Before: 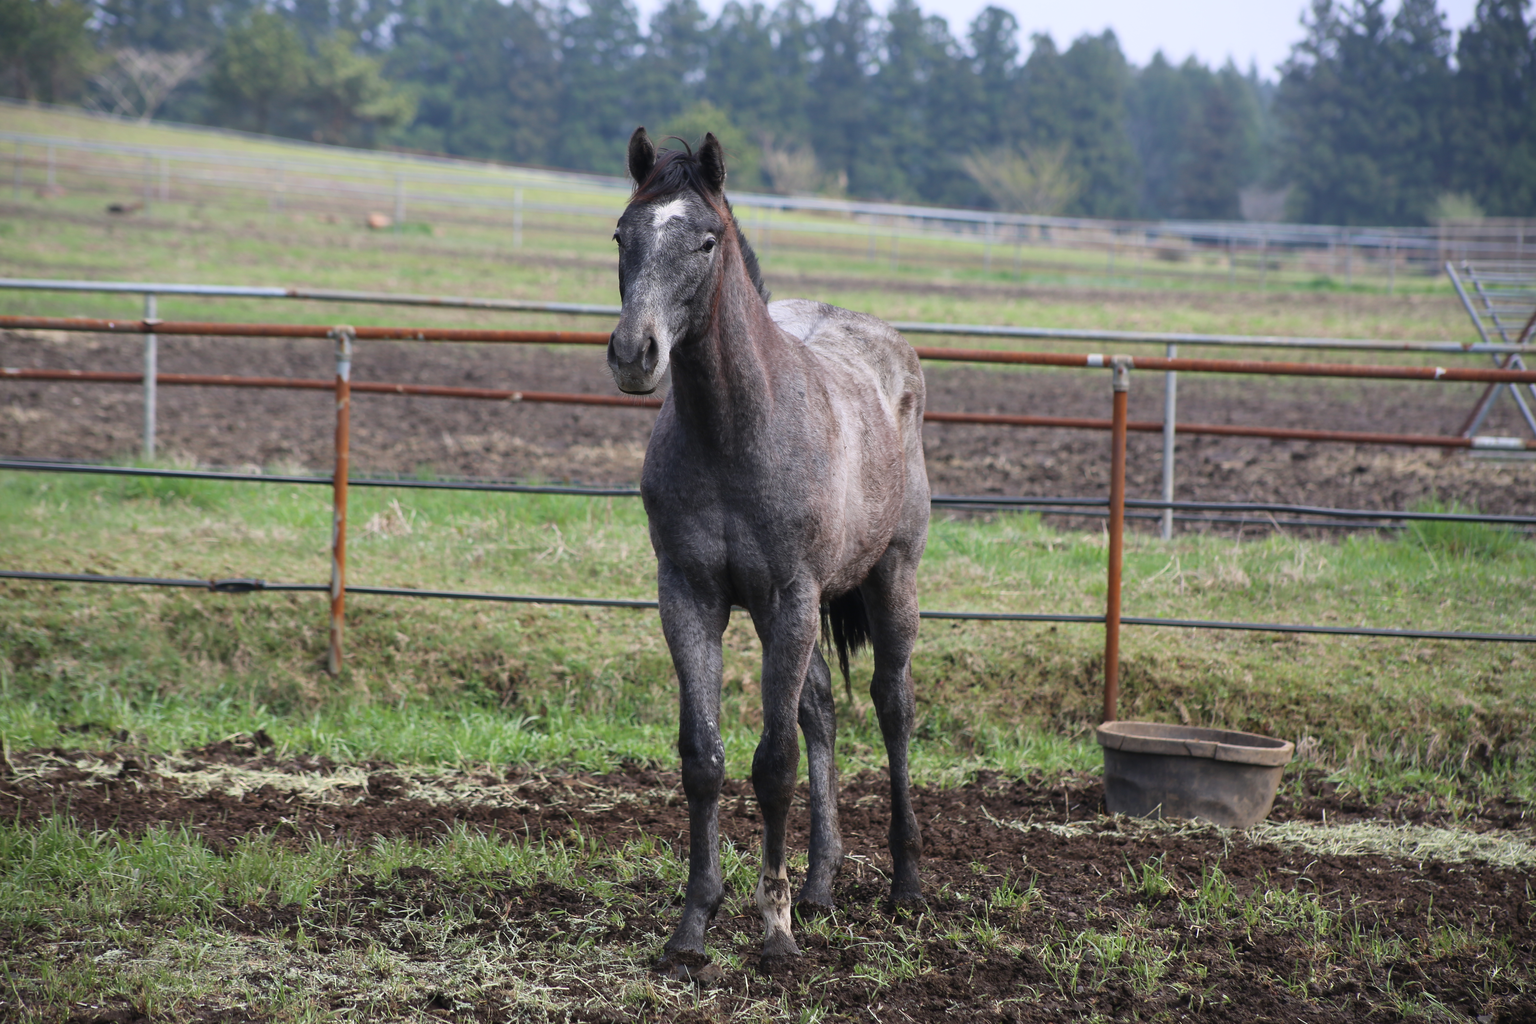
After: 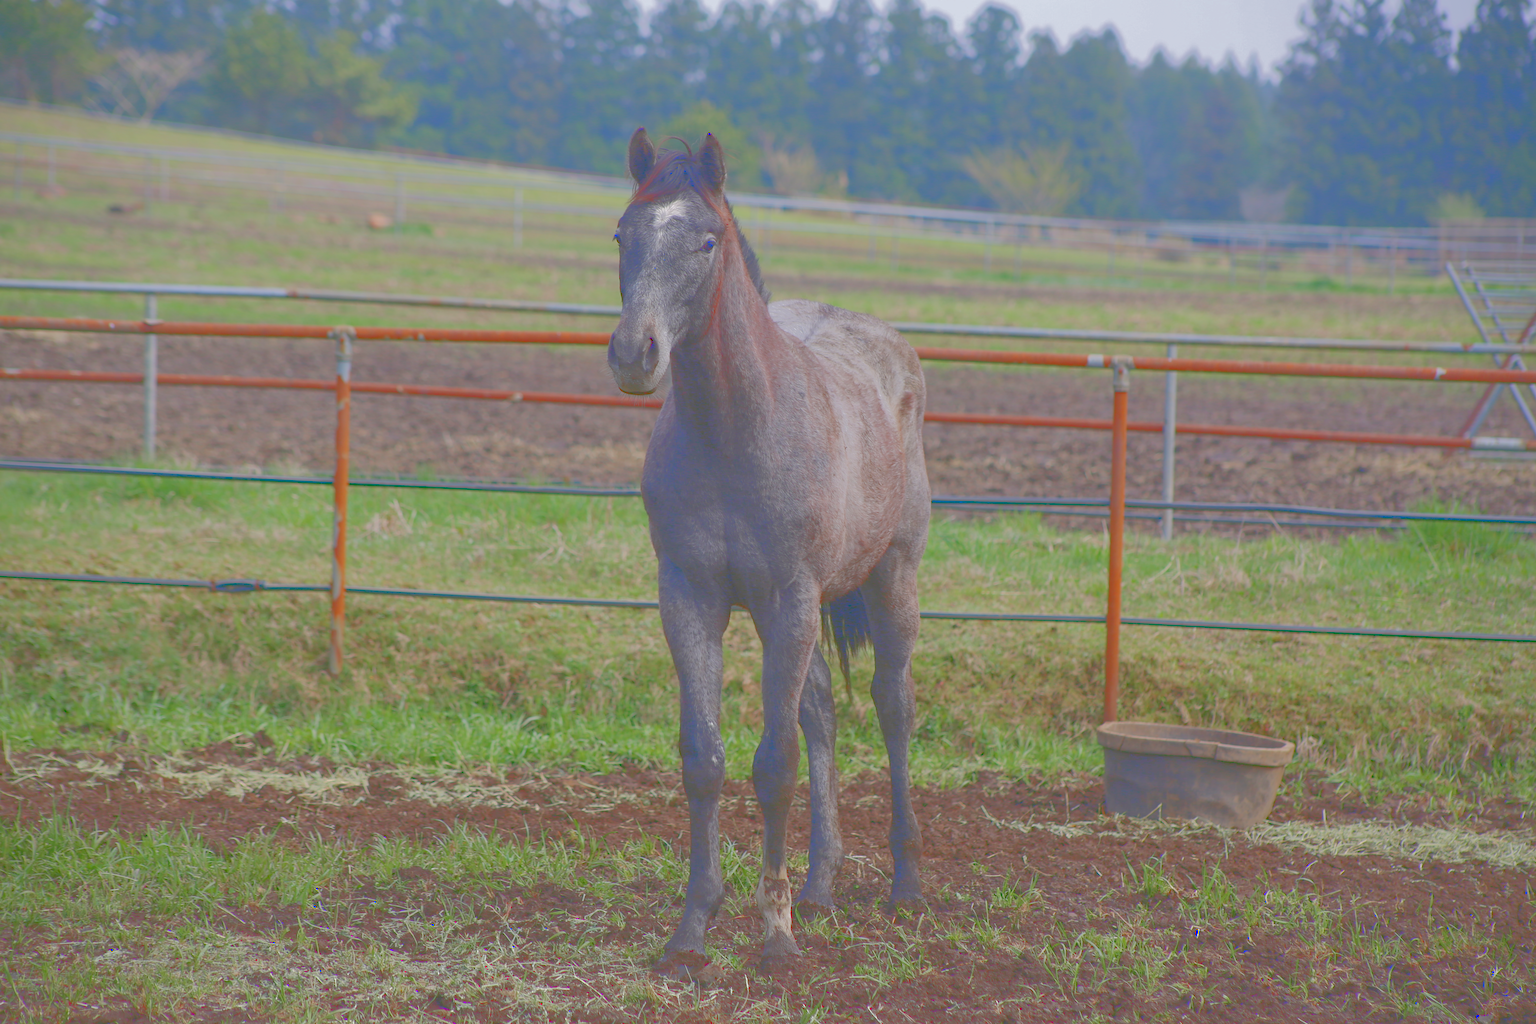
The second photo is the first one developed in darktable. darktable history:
tone curve: curves: ch0 [(0, 0) (0.003, 0.322) (0.011, 0.327) (0.025, 0.345) (0.044, 0.365) (0.069, 0.378) (0.1, 0.391) (0.136, 0.403) (0.177, 0.412) (0.224, 0.429) (0.277, 0.448) (0.335, 0.474) (0.399, 0.503) (0.468, 0.537) (0.543, 0.57) (0.623, 0.61) (0.709, 0.653) (0.801, 0.699) (0.898, 0.75) (1, 1)], color space Lab, linked channels, preserve colors none
haze removal: adaptive false
